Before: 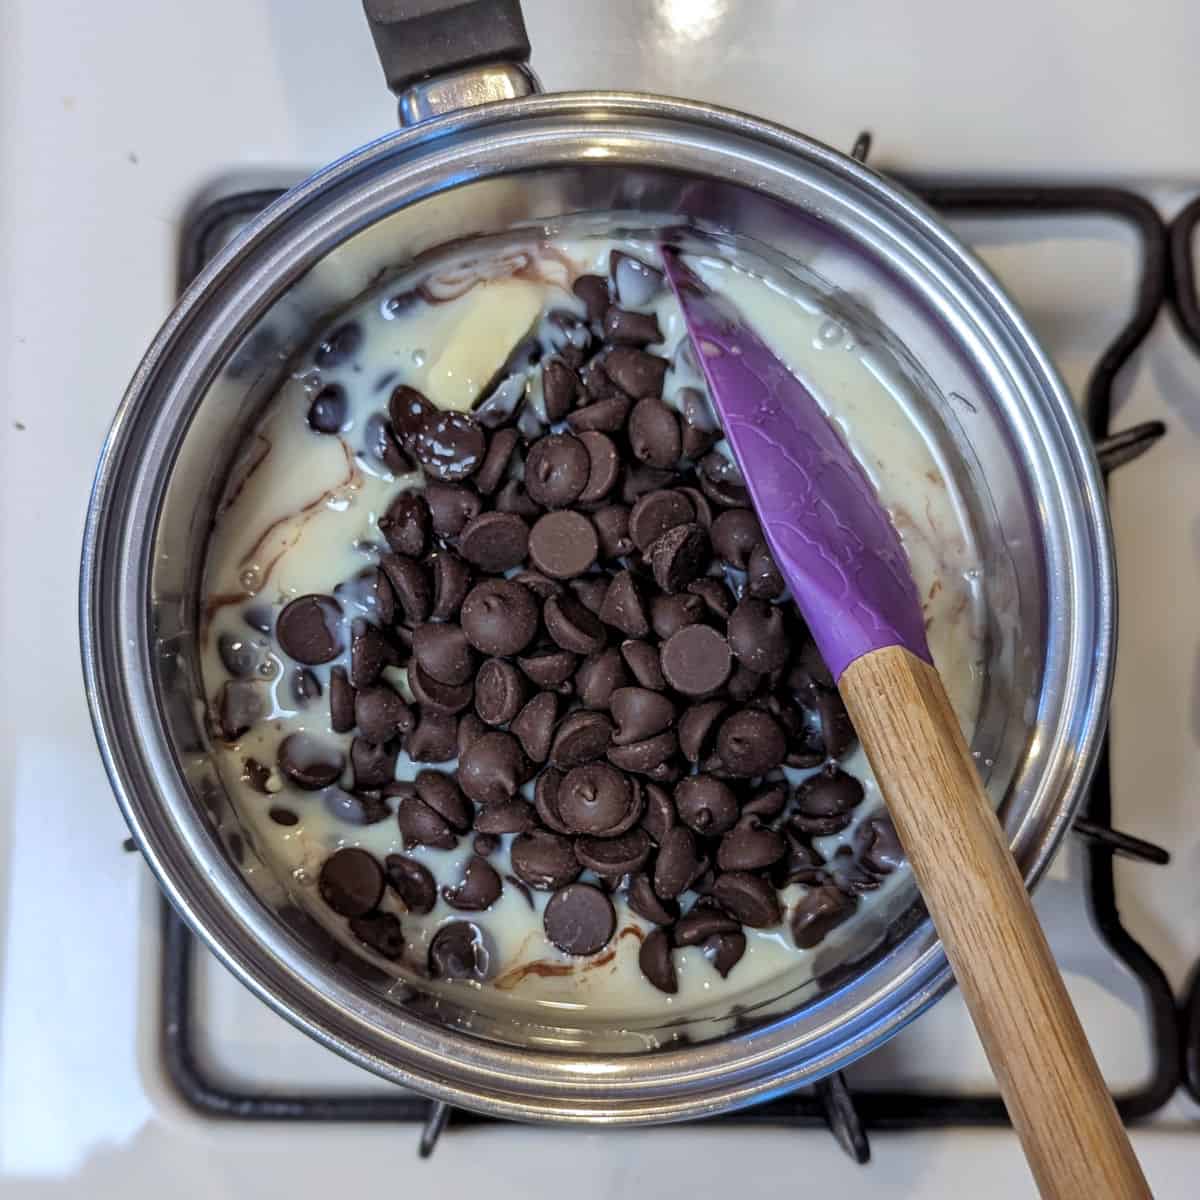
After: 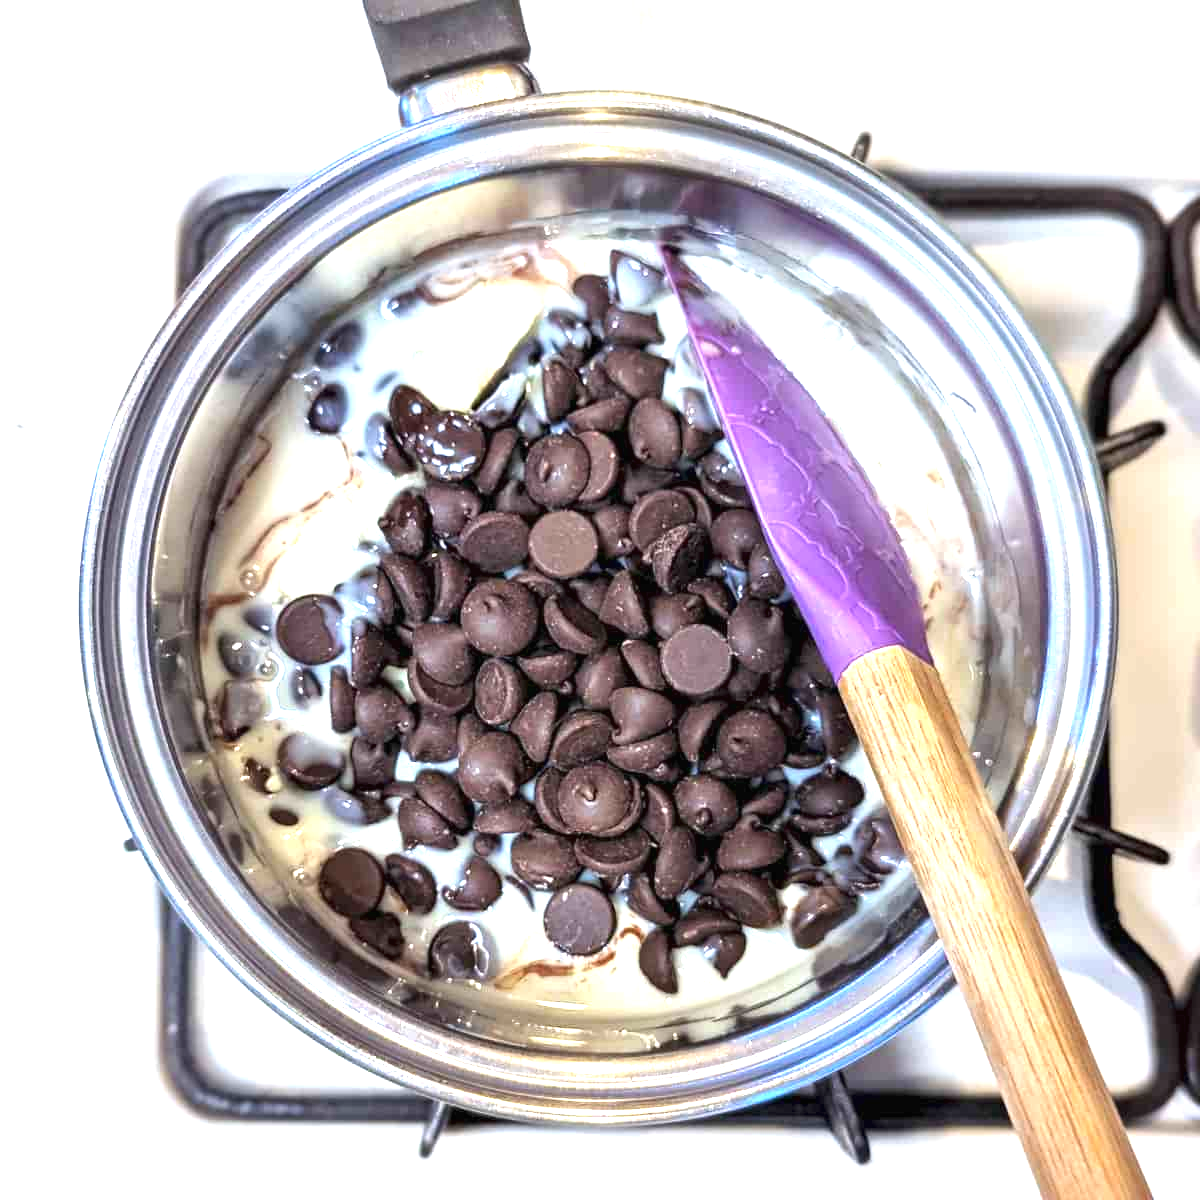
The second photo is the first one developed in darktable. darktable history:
exposure: black level correction 0, exposure 1.665 EV, compensate highlight preservation false
